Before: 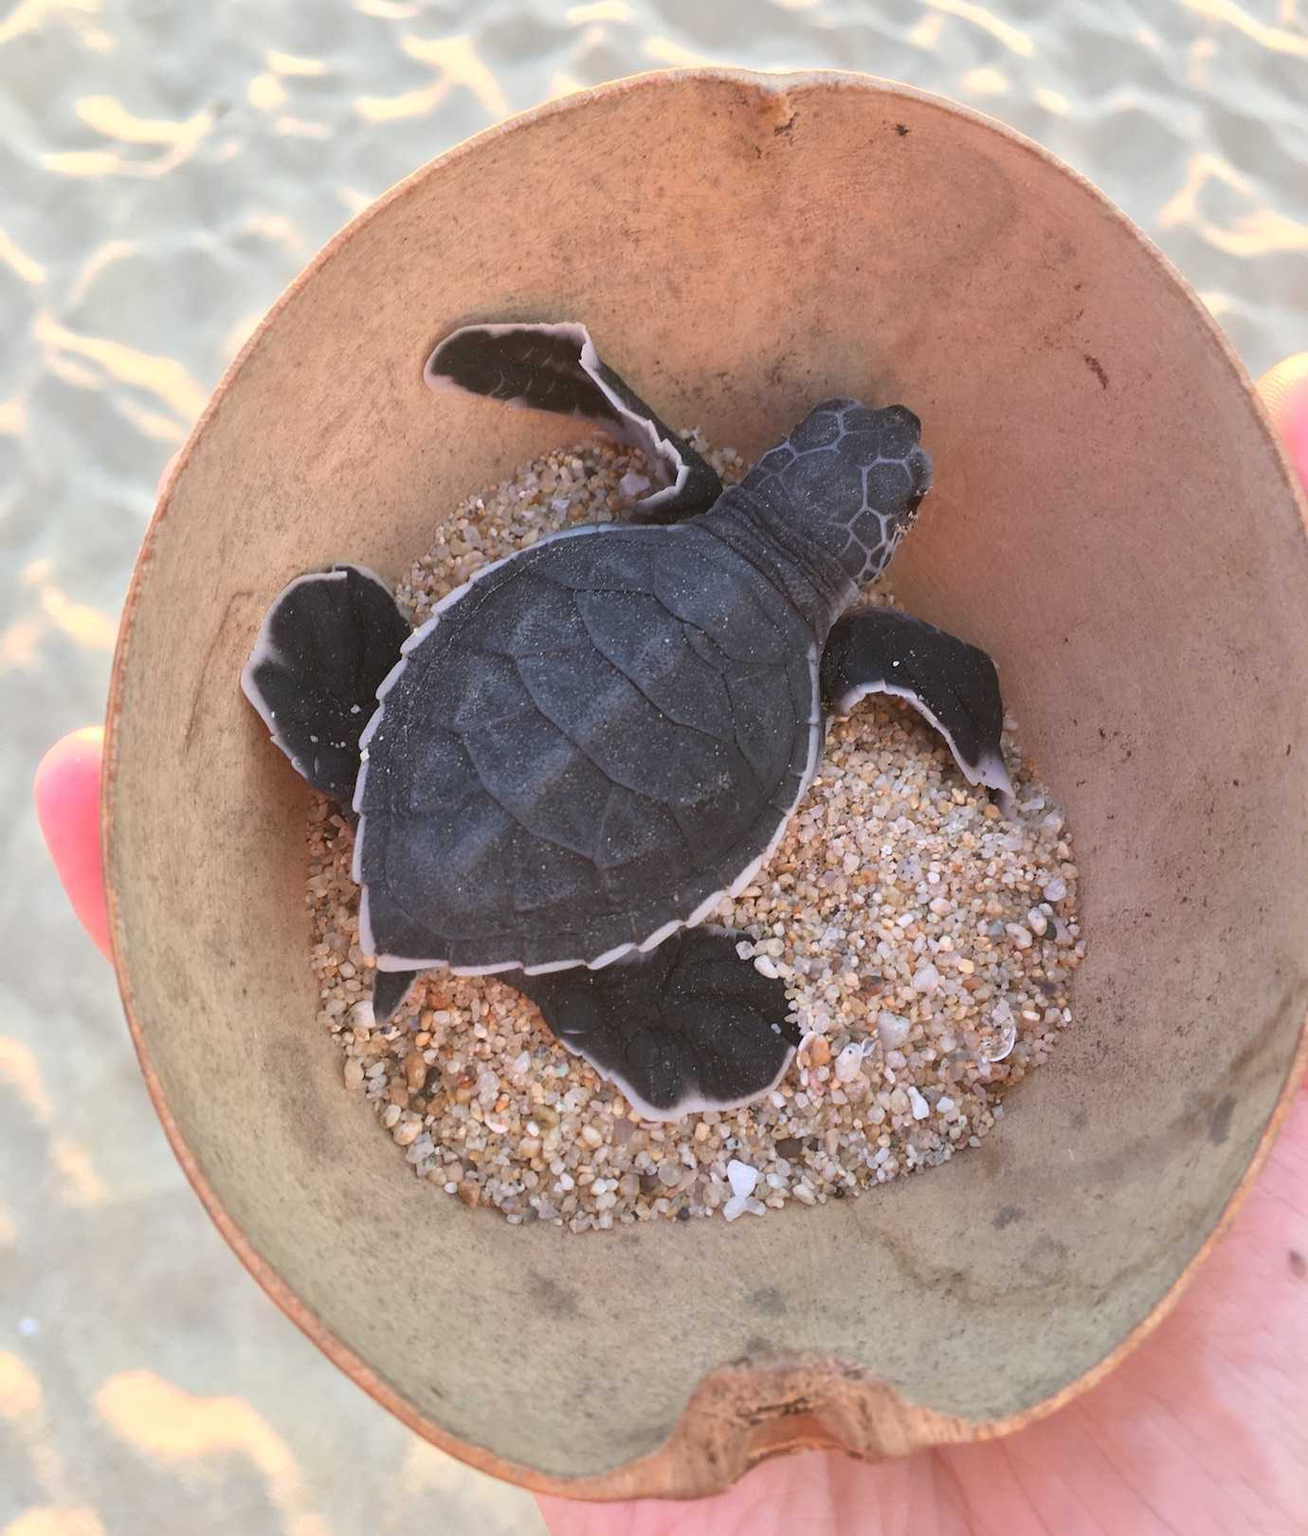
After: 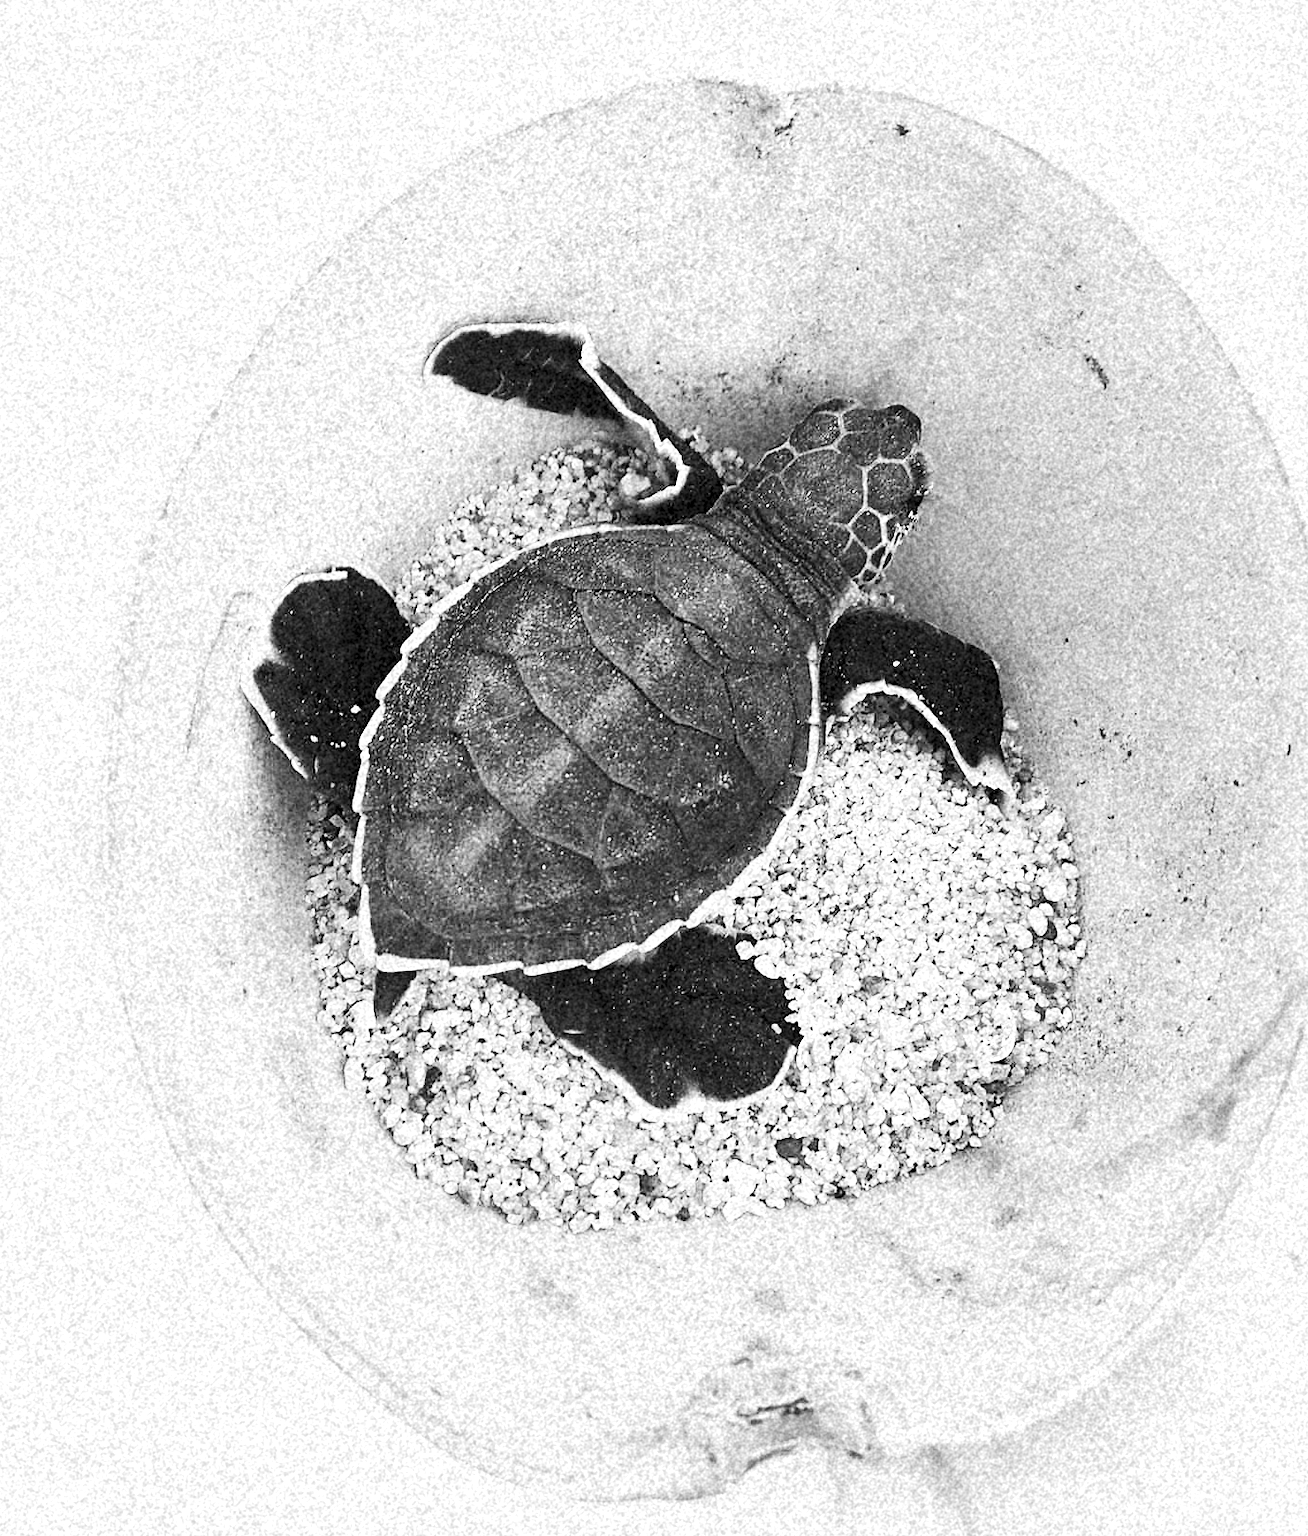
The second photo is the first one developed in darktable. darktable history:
grain: coarseness 46.9 ISO, strength 50.21%, mid-tones bias 0%
base curve: curves: ch0 [(0, 0) (0.007, 0.004) (0.027, 0.03) (0.046, 0.07) (0.207, 0.54) (0.442, 0.872) (0.673, 0.972) (1, 1)], preserve colors none
sharpen: on, module defaults
tone equalizer: -8 EV -0.75 EV, -7 EV -0.7 EV, -6 EV -0.6 EV, -5 EV -0.4 EV, -3 EV 0.4 EV, -2 EV 0.6 EV, -1 EV 0.7 EV, +0 EV 0.75 EV, edges refinement/feathering 500, mask exposure compensation -1.57 EV, preserve details no
color calibration: output gray [0.22, 0.42, 0.37, 0], gray › normalize channels true, illuminant same as pipeline (D50), adaptation XYZ, x 0.346, y 0.359, gamut compression 0
